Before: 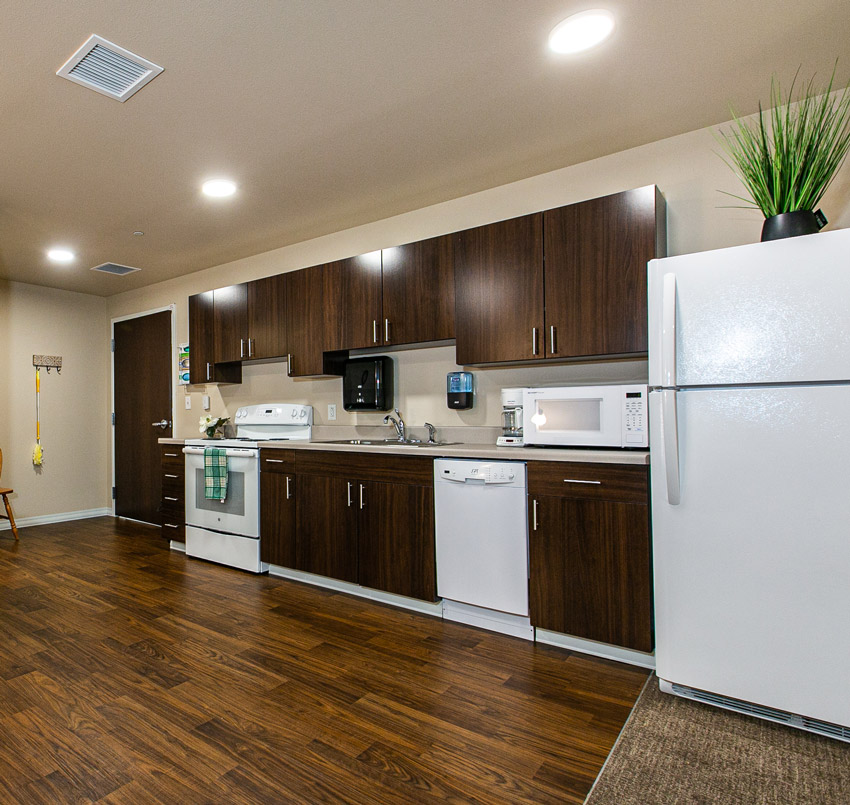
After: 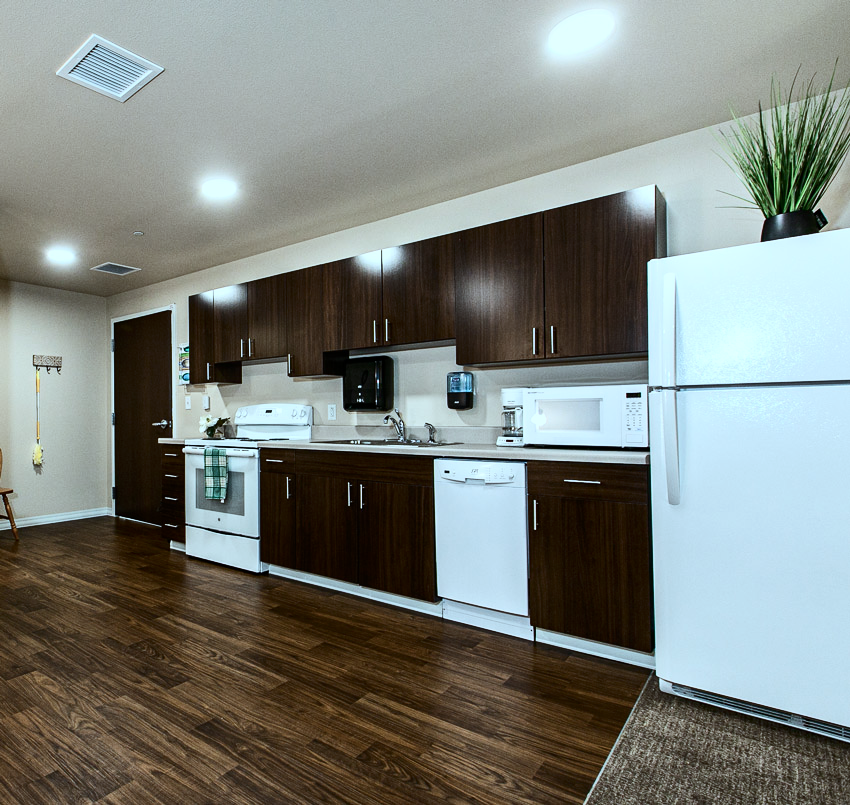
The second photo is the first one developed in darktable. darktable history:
contrast brightness saturation: contrast 0.279
color correction: highlights a* -13.18, highlights b* -17.45, saturation 0.697
color balance rgb: perceptual saturation grading › global saturation -3.141%, global vibrance 20%
